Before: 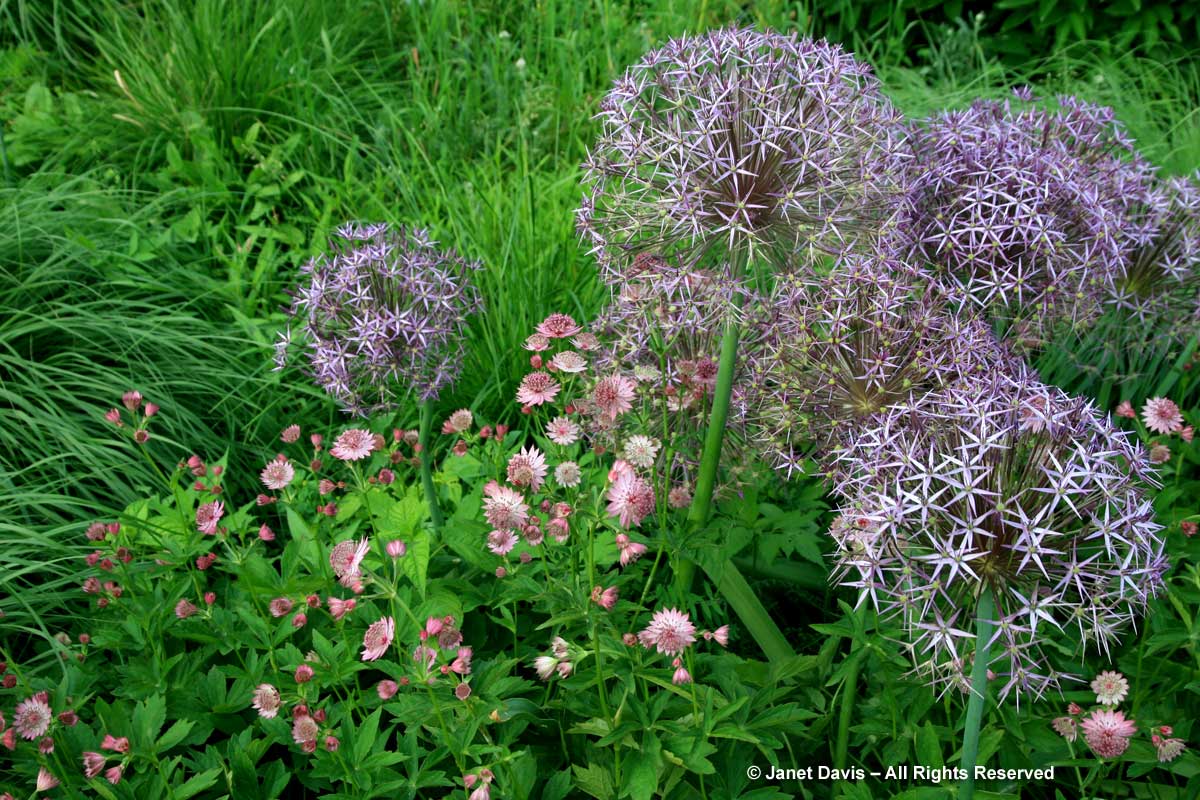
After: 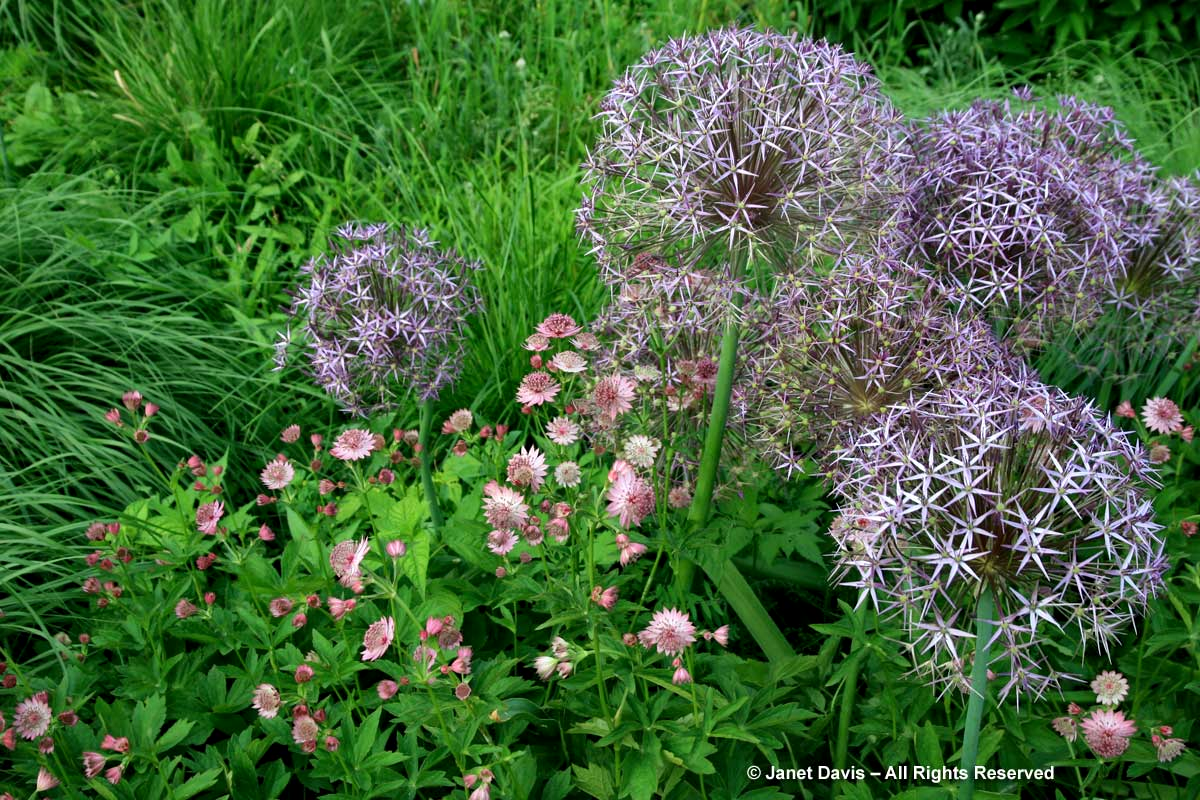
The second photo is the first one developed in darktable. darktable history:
tone equalizer: on, module defaults
local contrast: mode bilateral grid, contrast 20, coarseness 50, detail 120%, midtone range 0.2
